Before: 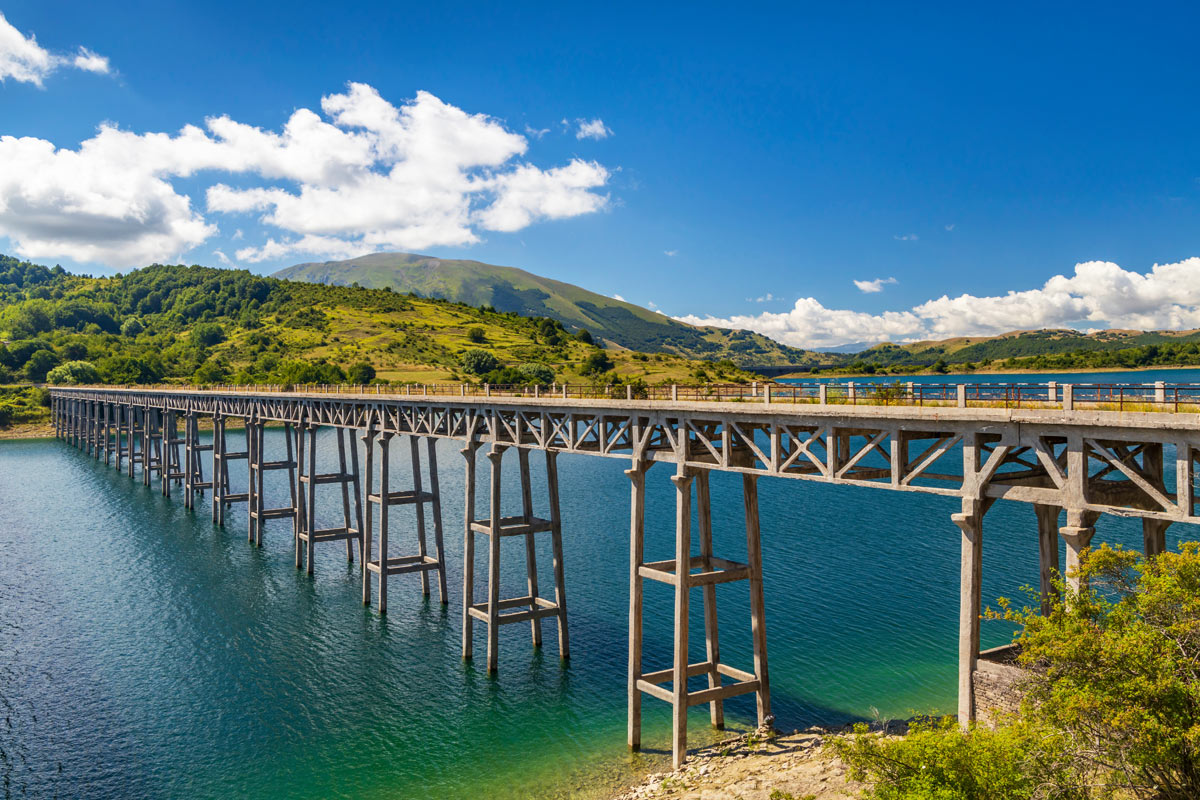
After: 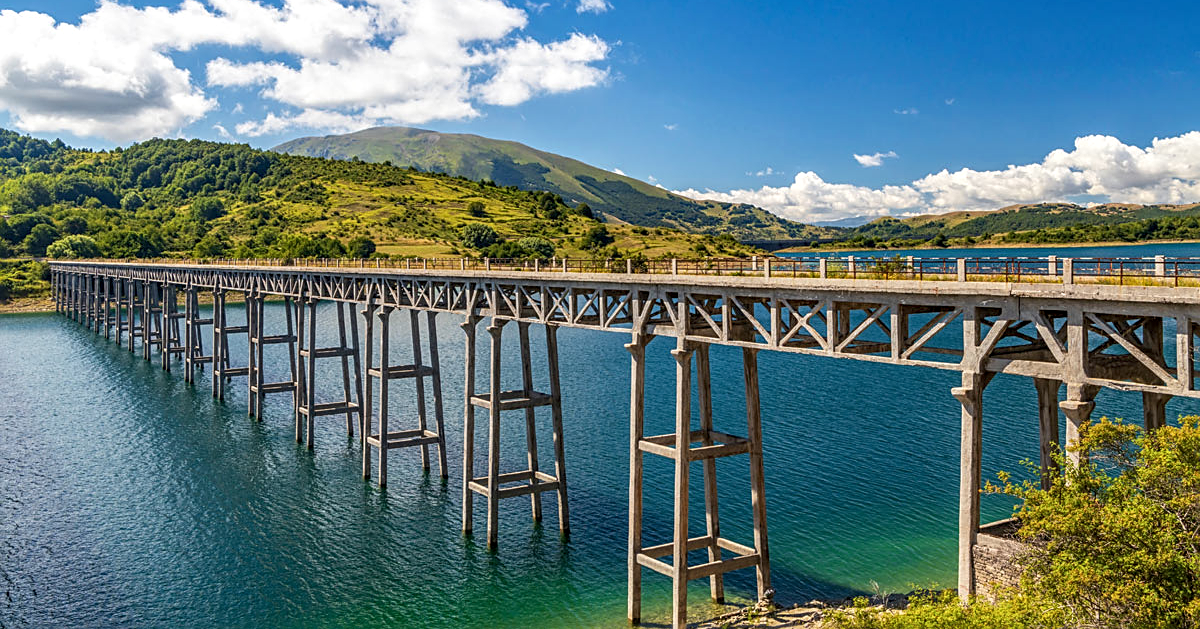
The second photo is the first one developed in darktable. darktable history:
sharpen: on, module defaults
color correction: saturation 0.99
local contrast: on, module defaults
crop and rotate: top 15.774%, bottom 5.506%
